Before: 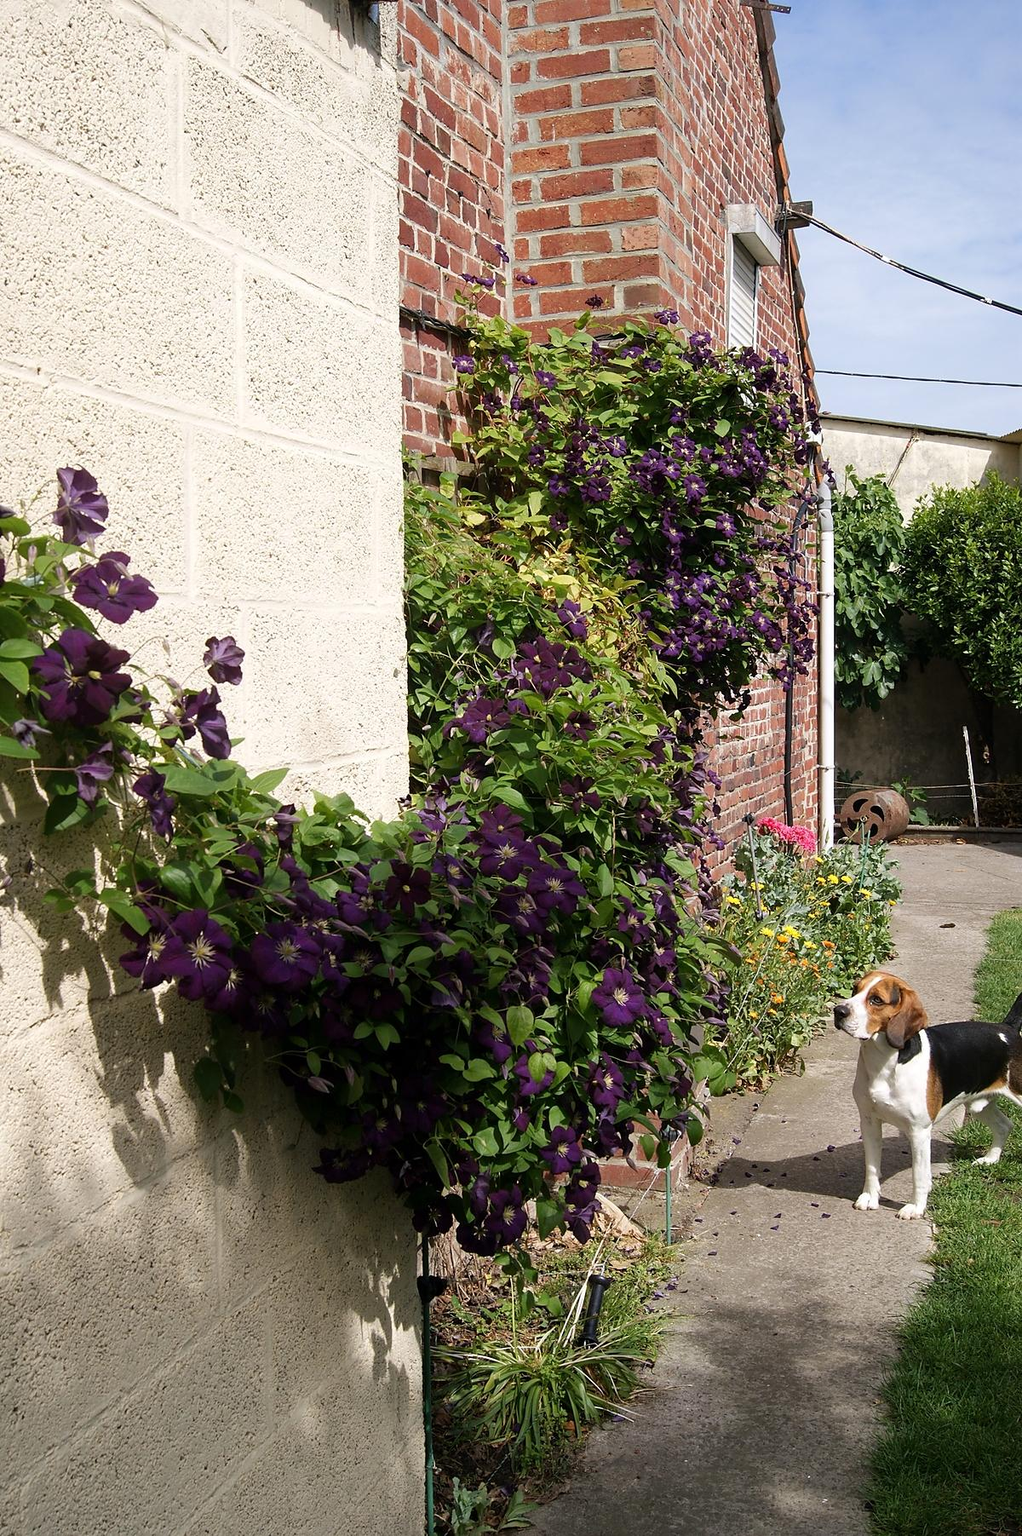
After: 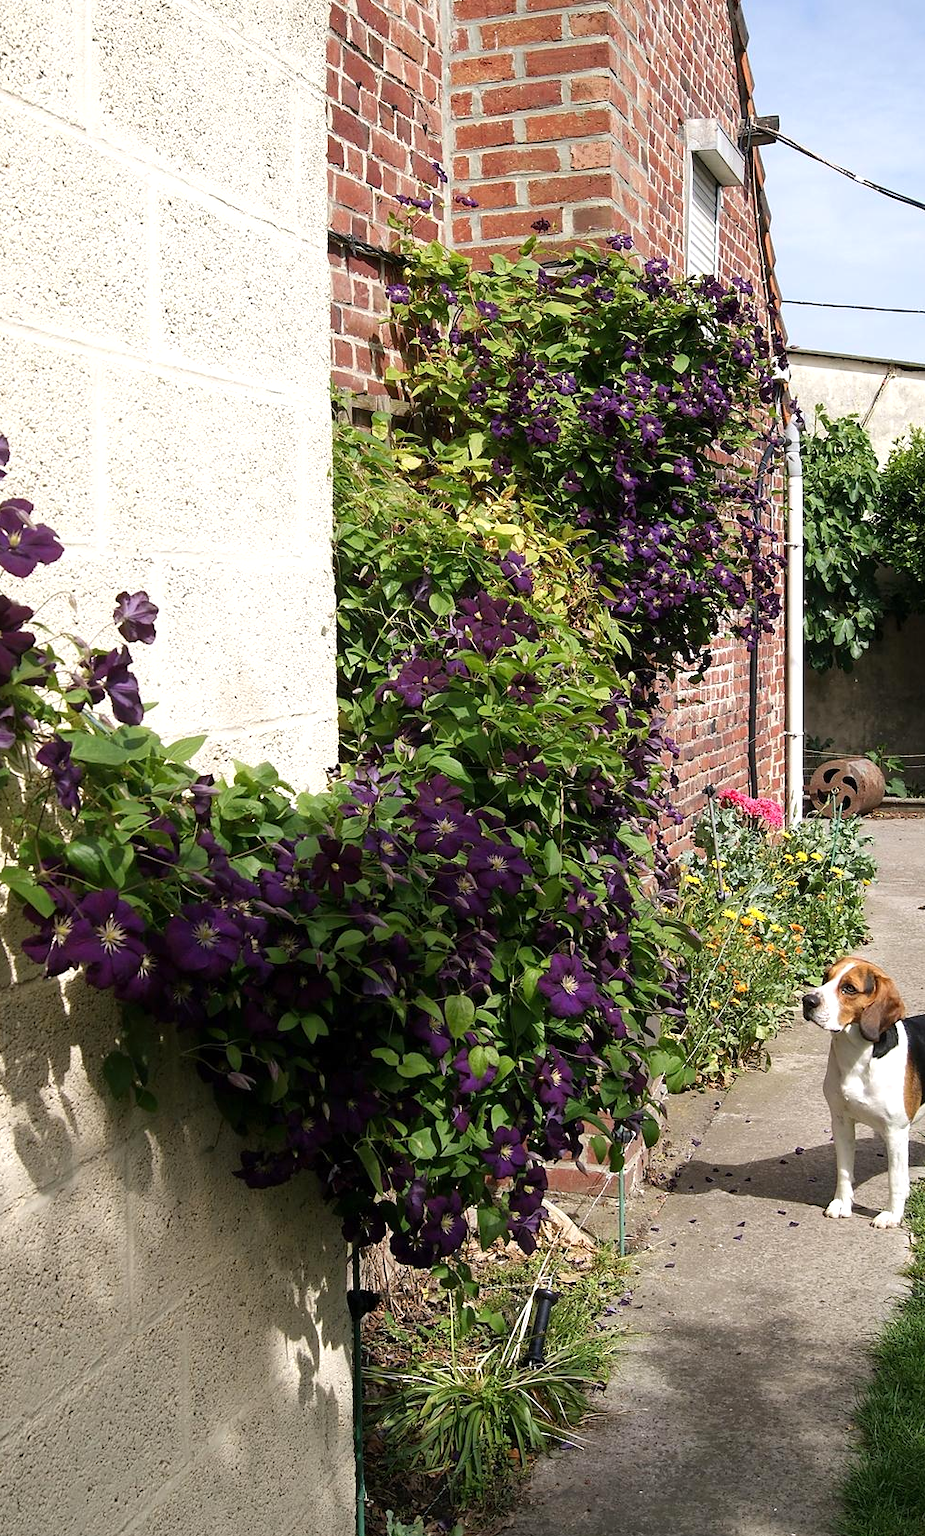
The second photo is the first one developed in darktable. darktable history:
crop: left 9.807%, top 6.259%, right 7.334%, bottom 2.177%
exposure: exposure 0.258 EV, compensate highlight preservation false
tone equalizer: on, module defaults
